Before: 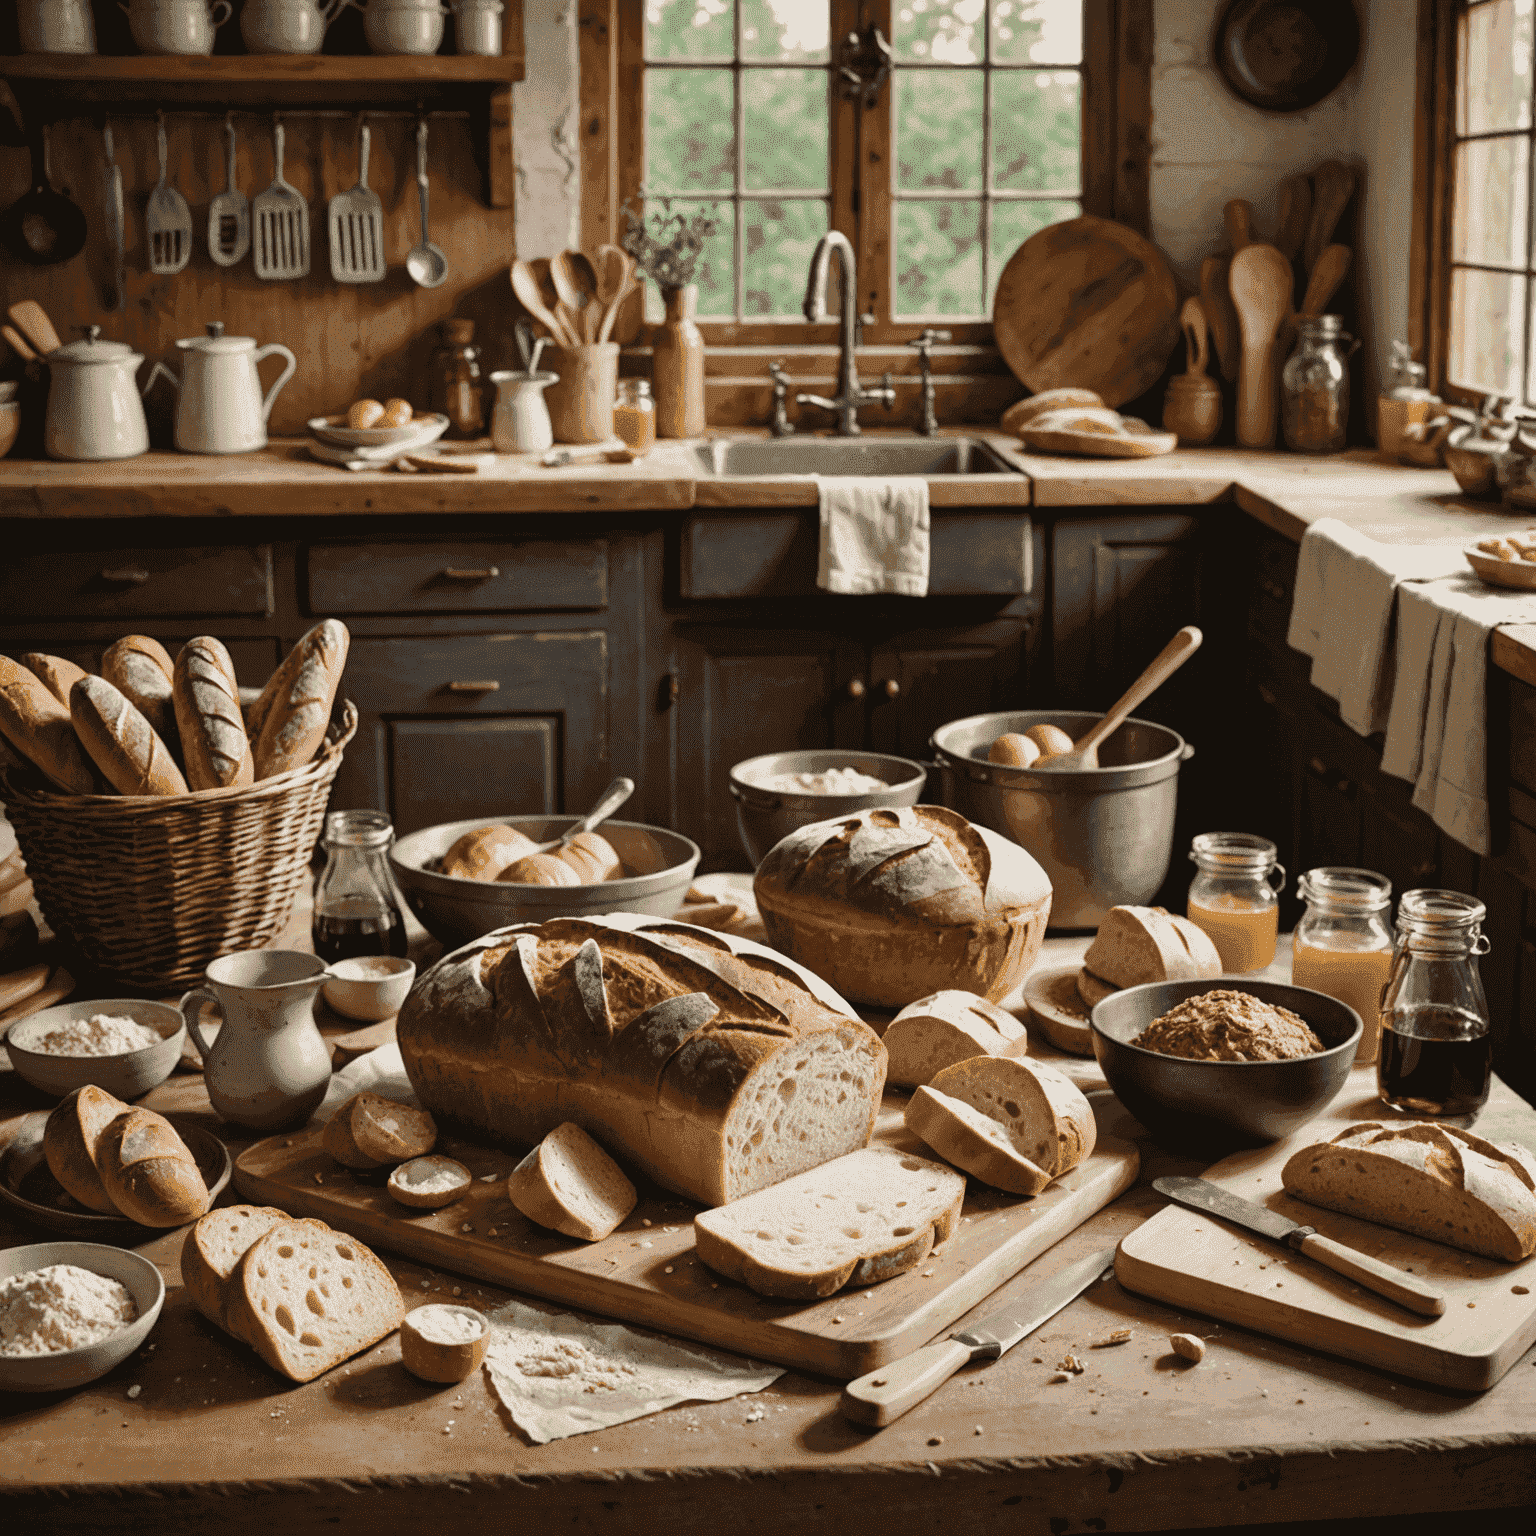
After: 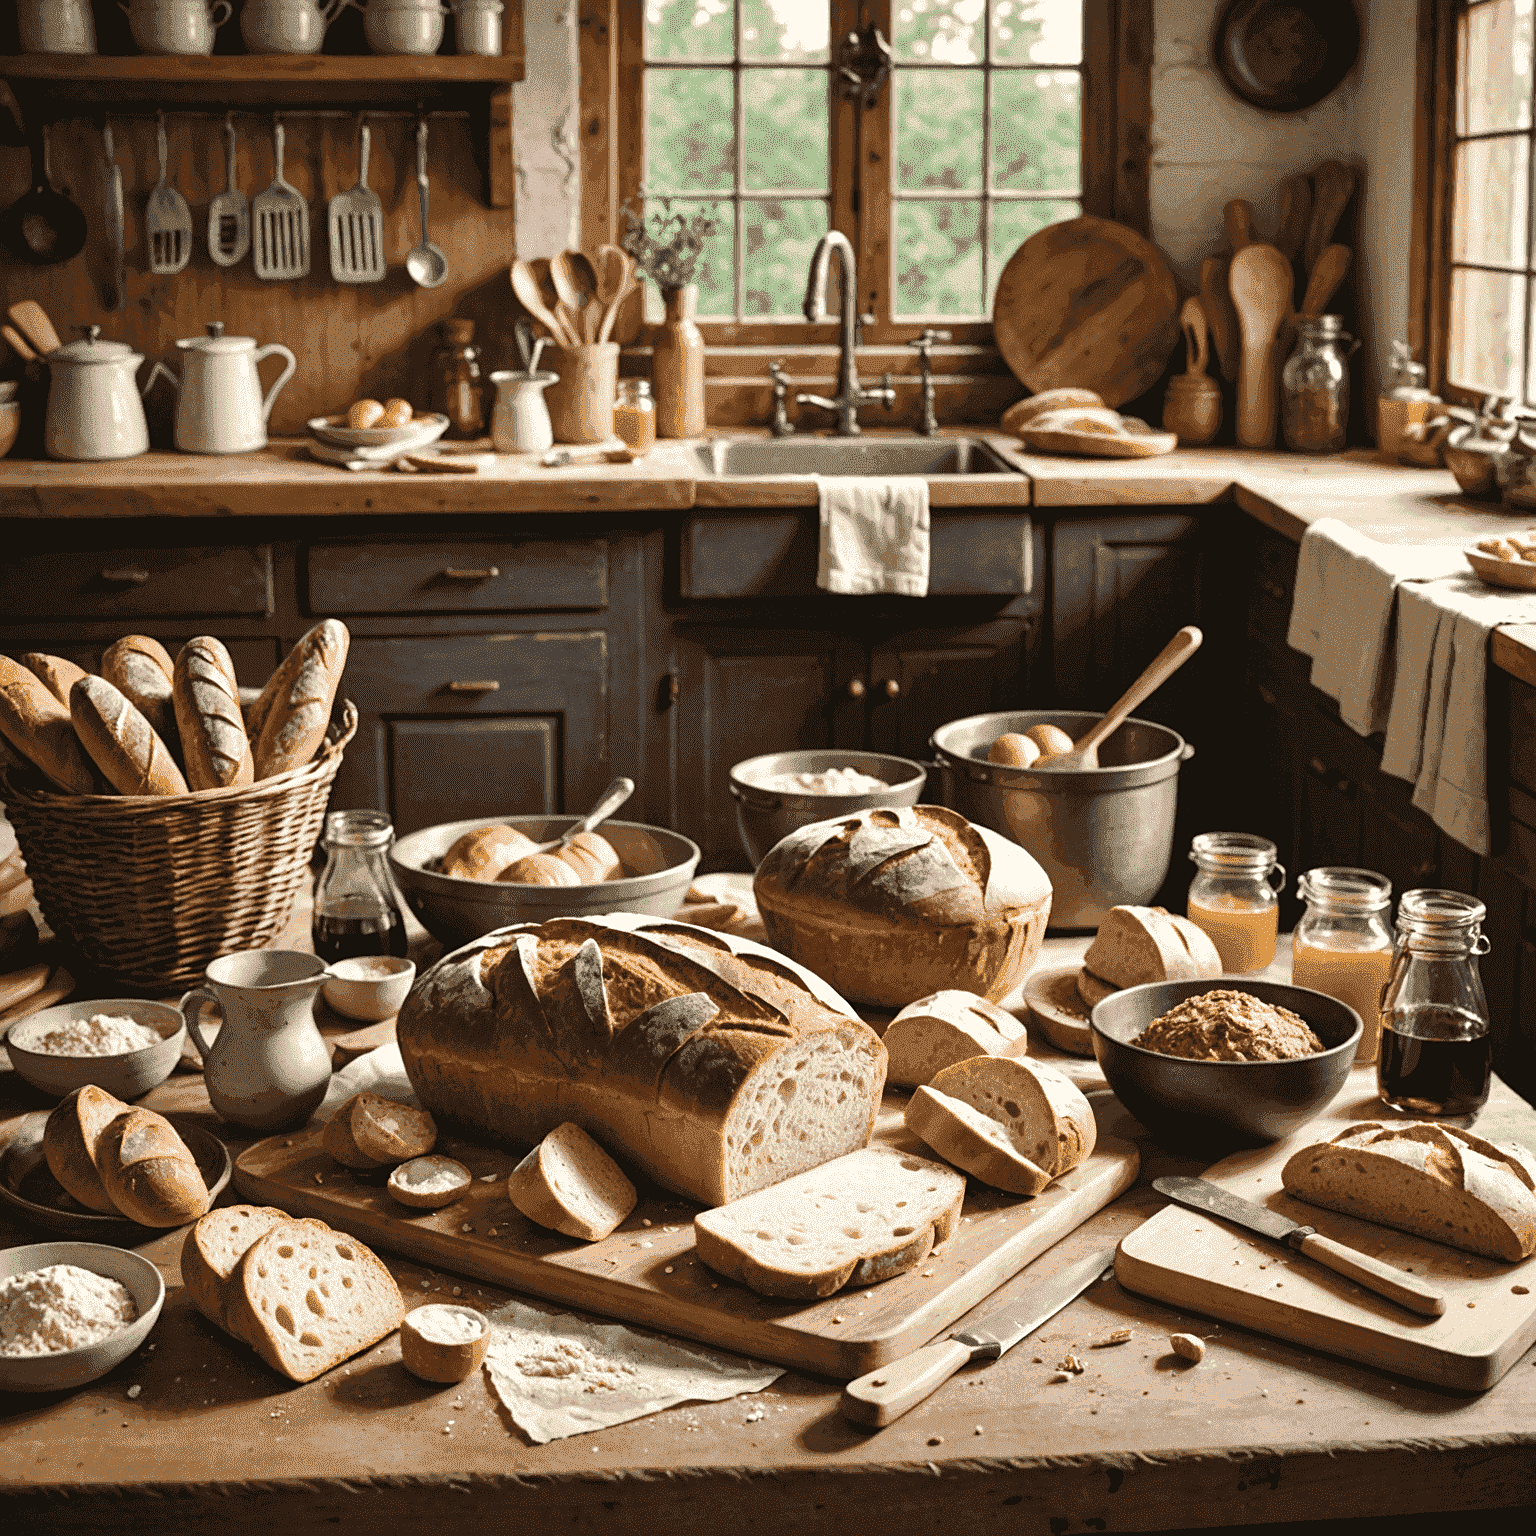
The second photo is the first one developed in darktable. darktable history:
sharpen: amount 0.208
exposure: exposure 0.36 EV, compensate highlight preservation false
color balance rgb: perceptual saturation grading › global saturation 0.462%
